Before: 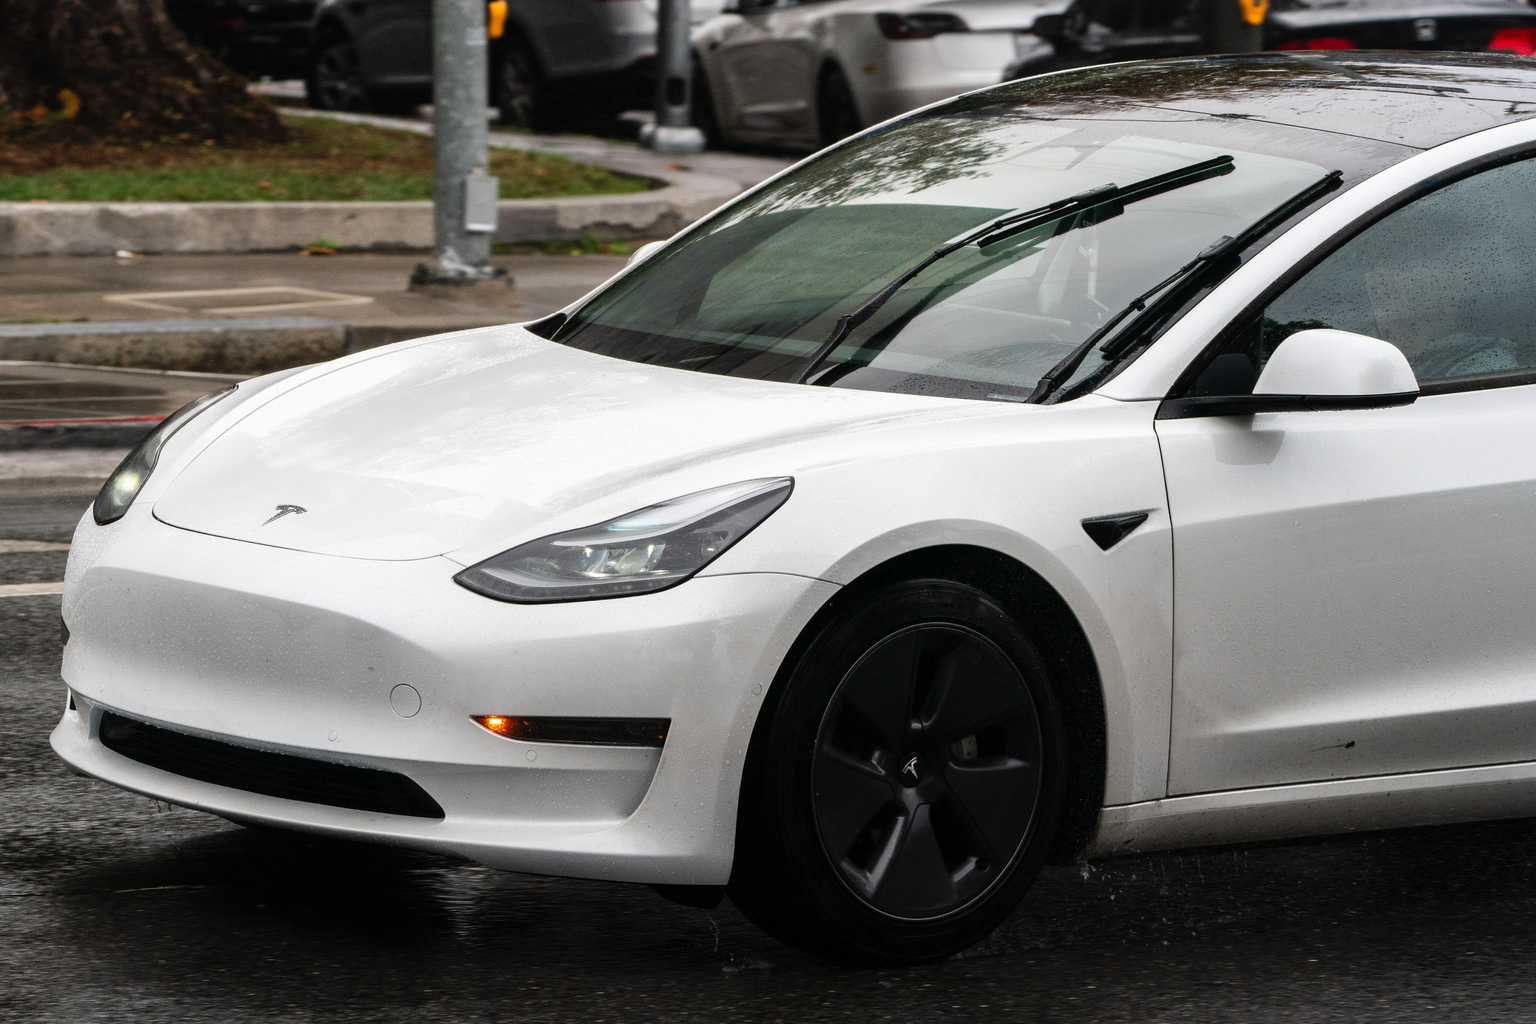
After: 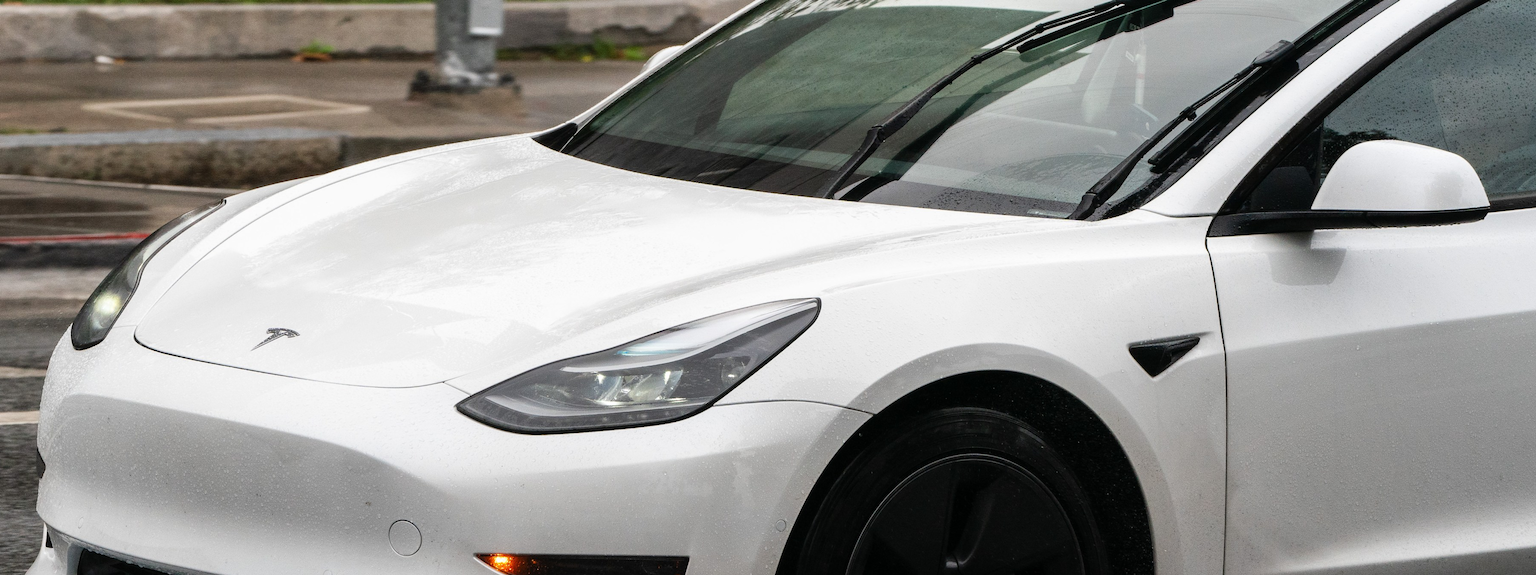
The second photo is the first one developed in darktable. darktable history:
crop: left 1.773%, top 19.398%, right 4.75%, bottom 28.06%
